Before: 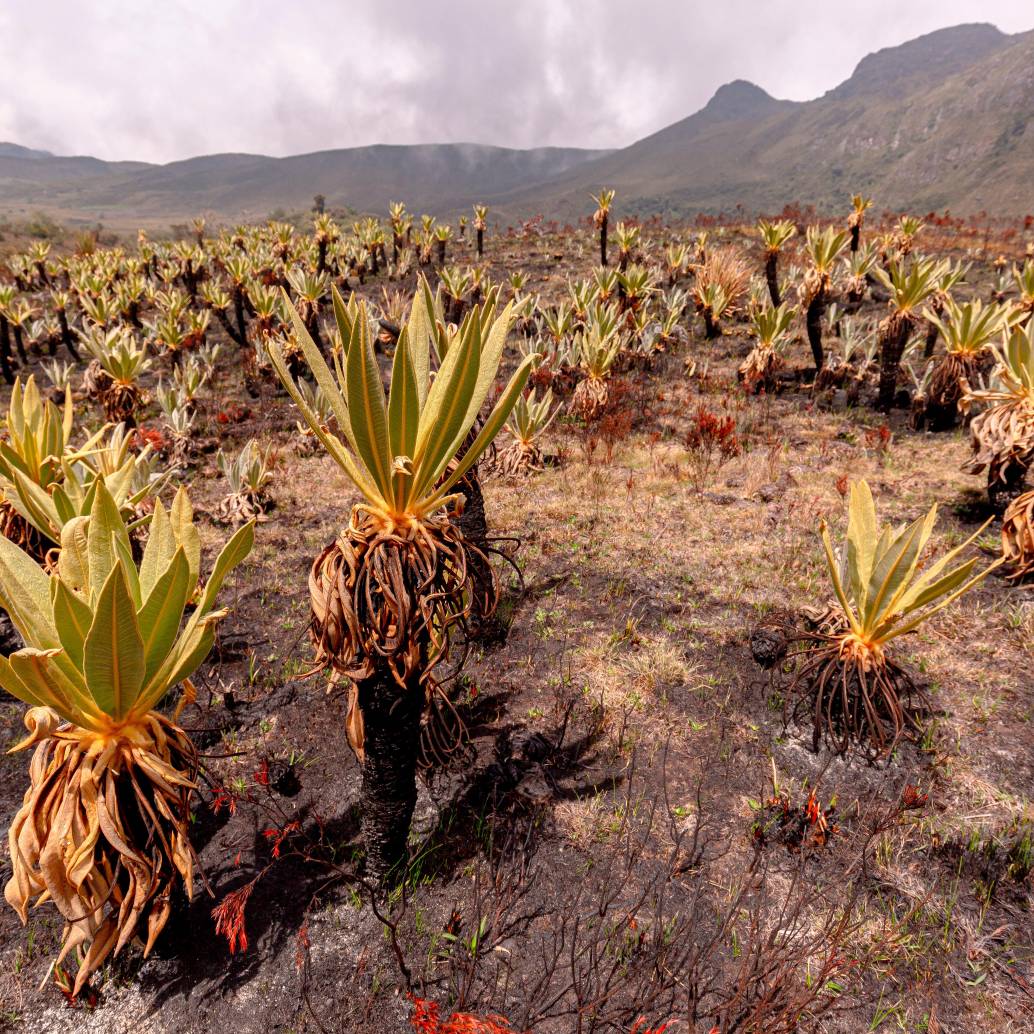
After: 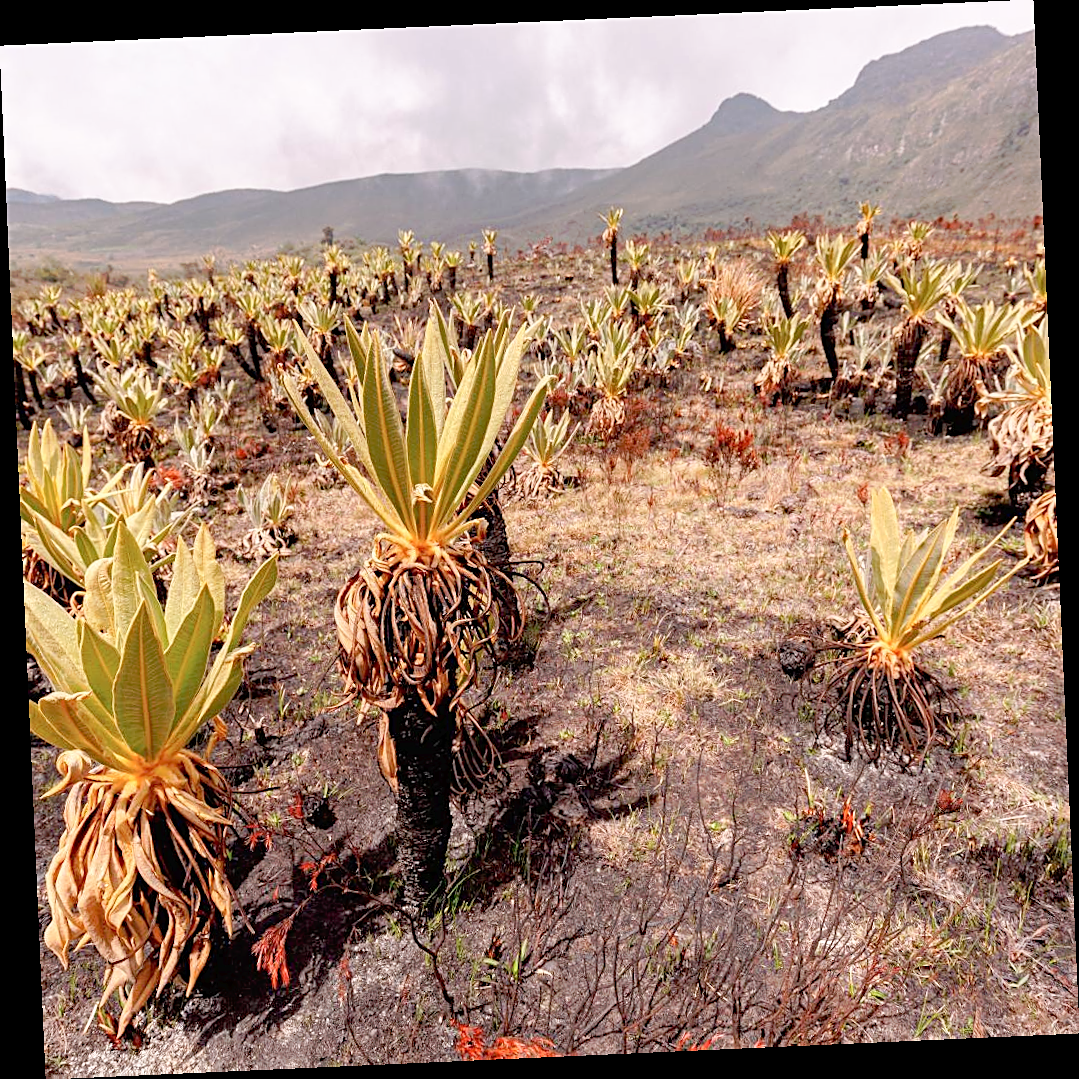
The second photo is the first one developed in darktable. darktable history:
rotate and perspective: rotation -2.56°, automatic cropping off
tone curve: curves: ch0 [(0, 0) (0.003, 0.013) (0.011, 0.017) (0.025, 0.035) (0.044, 0.093) (0.069, 0.146) (0.1, 0.179) (0.136, 0.243) (0.177, 0.294) (0.224, 0.332) (0.277, 0.412) (0.335, 0.454) (0.399, 0.531) (0.468, 0.611) (0.543, 0.669) (0.623, 0.738) (0.709, 0.823) (0.801, 0.881) (0.898, 0.951) (1, 1)], preserve colors none
sharpen: on, module defaults
